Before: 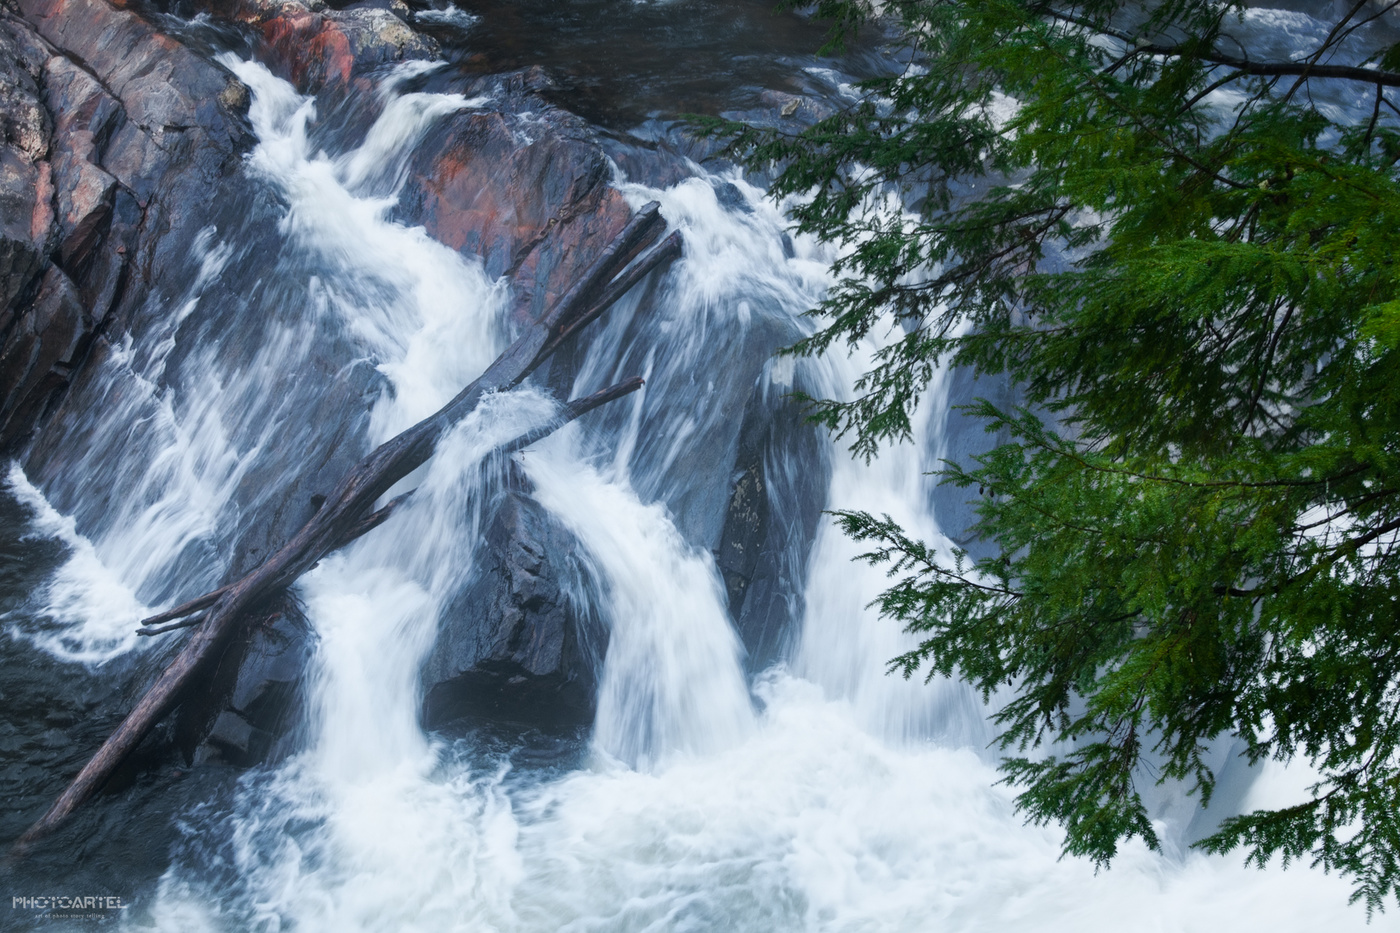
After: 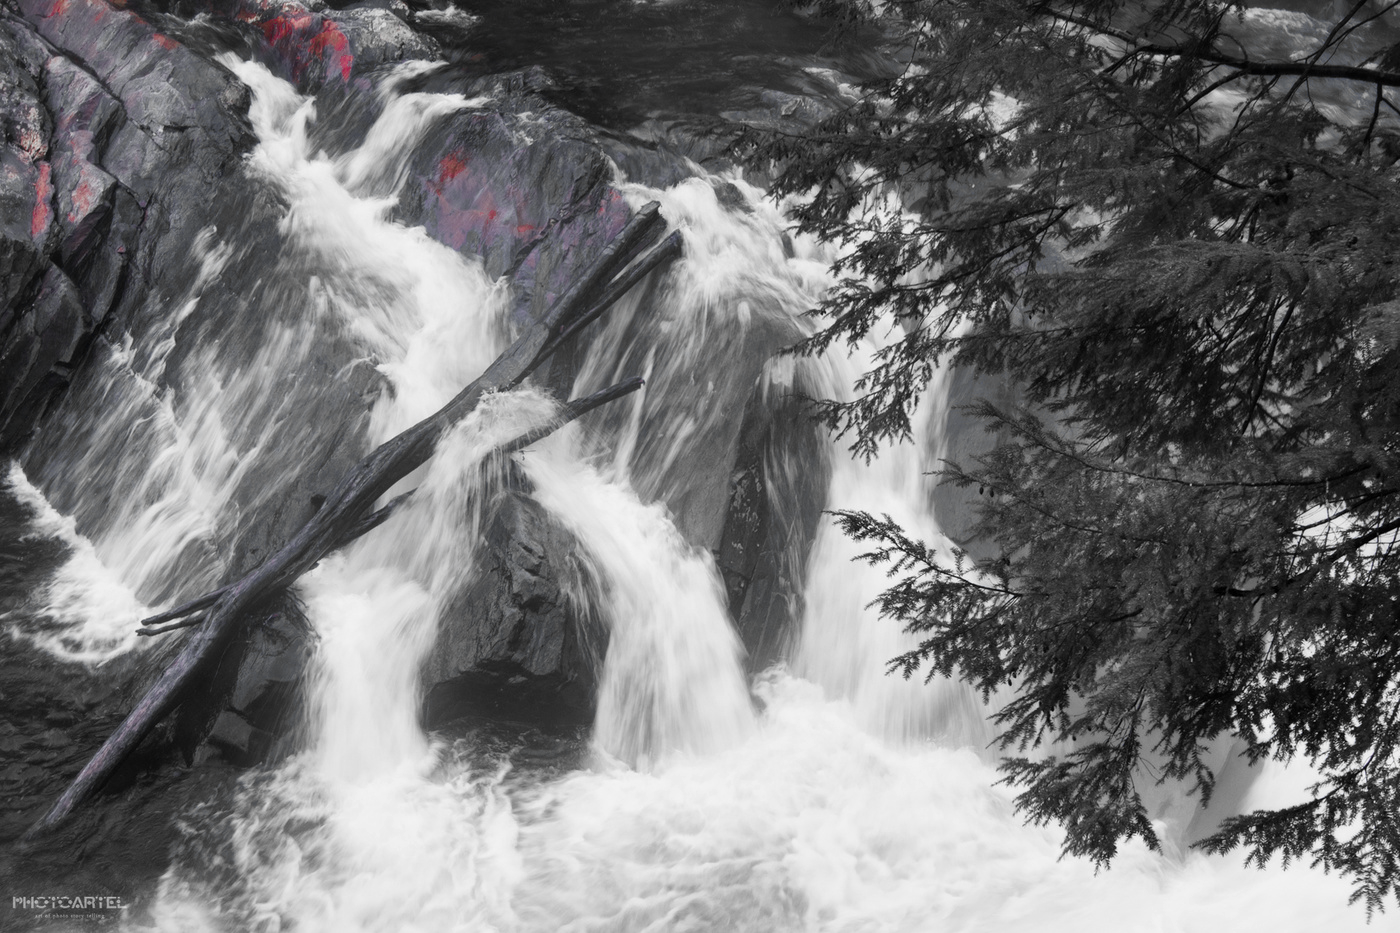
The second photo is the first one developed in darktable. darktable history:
exposure: black level correction 0.001, exposure 0.014 EV, compensate highlight preservation false
color zones: curves: ch0 [(0, 0.278) (0.143, 0.5) (0.286, 0.5) (0.429, 0.5) (0.571, 0.5) (0.714, 0.5) (0.857, 0.5) (1, 0.5)]; ch1 [(0, 1) (0.143, 0.165) (0.286, 0) (0.429, 0) (0.571, 0) (0.714, 0) (0.857, 0.5) (1, 0.5)]; ch2 [(0, 0.508) (0.143, 0.5) (0.286, 0.5) (0.429, 0.5) (0.571, 0.5) (0.714, 0.5) (0.857, 0.5) (1, 0.5)]
